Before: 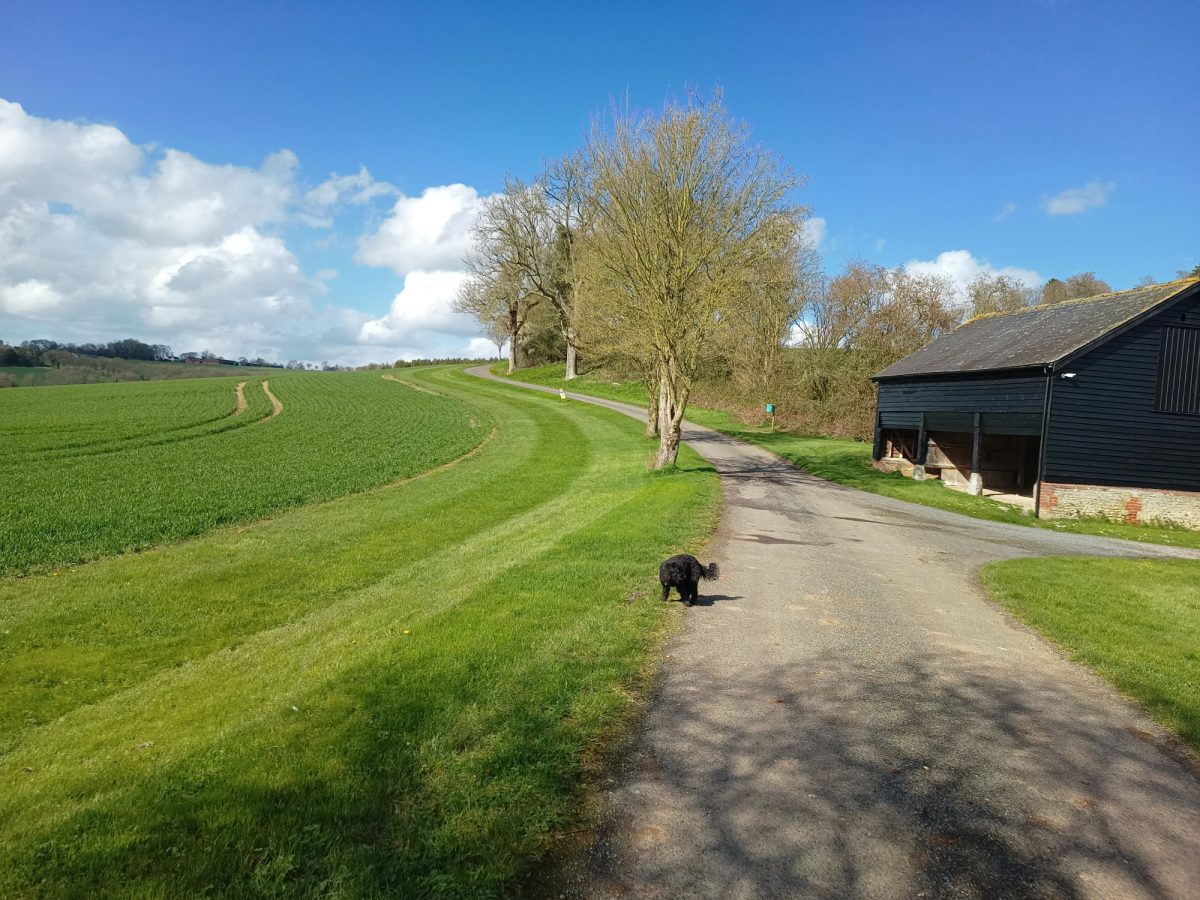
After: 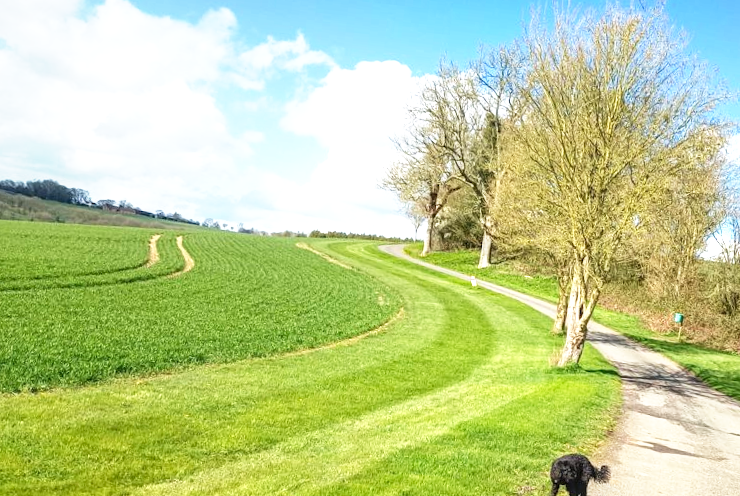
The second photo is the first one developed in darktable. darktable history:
local contrast: on, module defaults
base curve: curves: ch0 [(0, 0) (0.495, 0.917) (1, 1)], preserve colors none
crop and rotate: angle -6.23°, left 2.123%, top 6.917%, right 27.636%, bottom 30.275%
